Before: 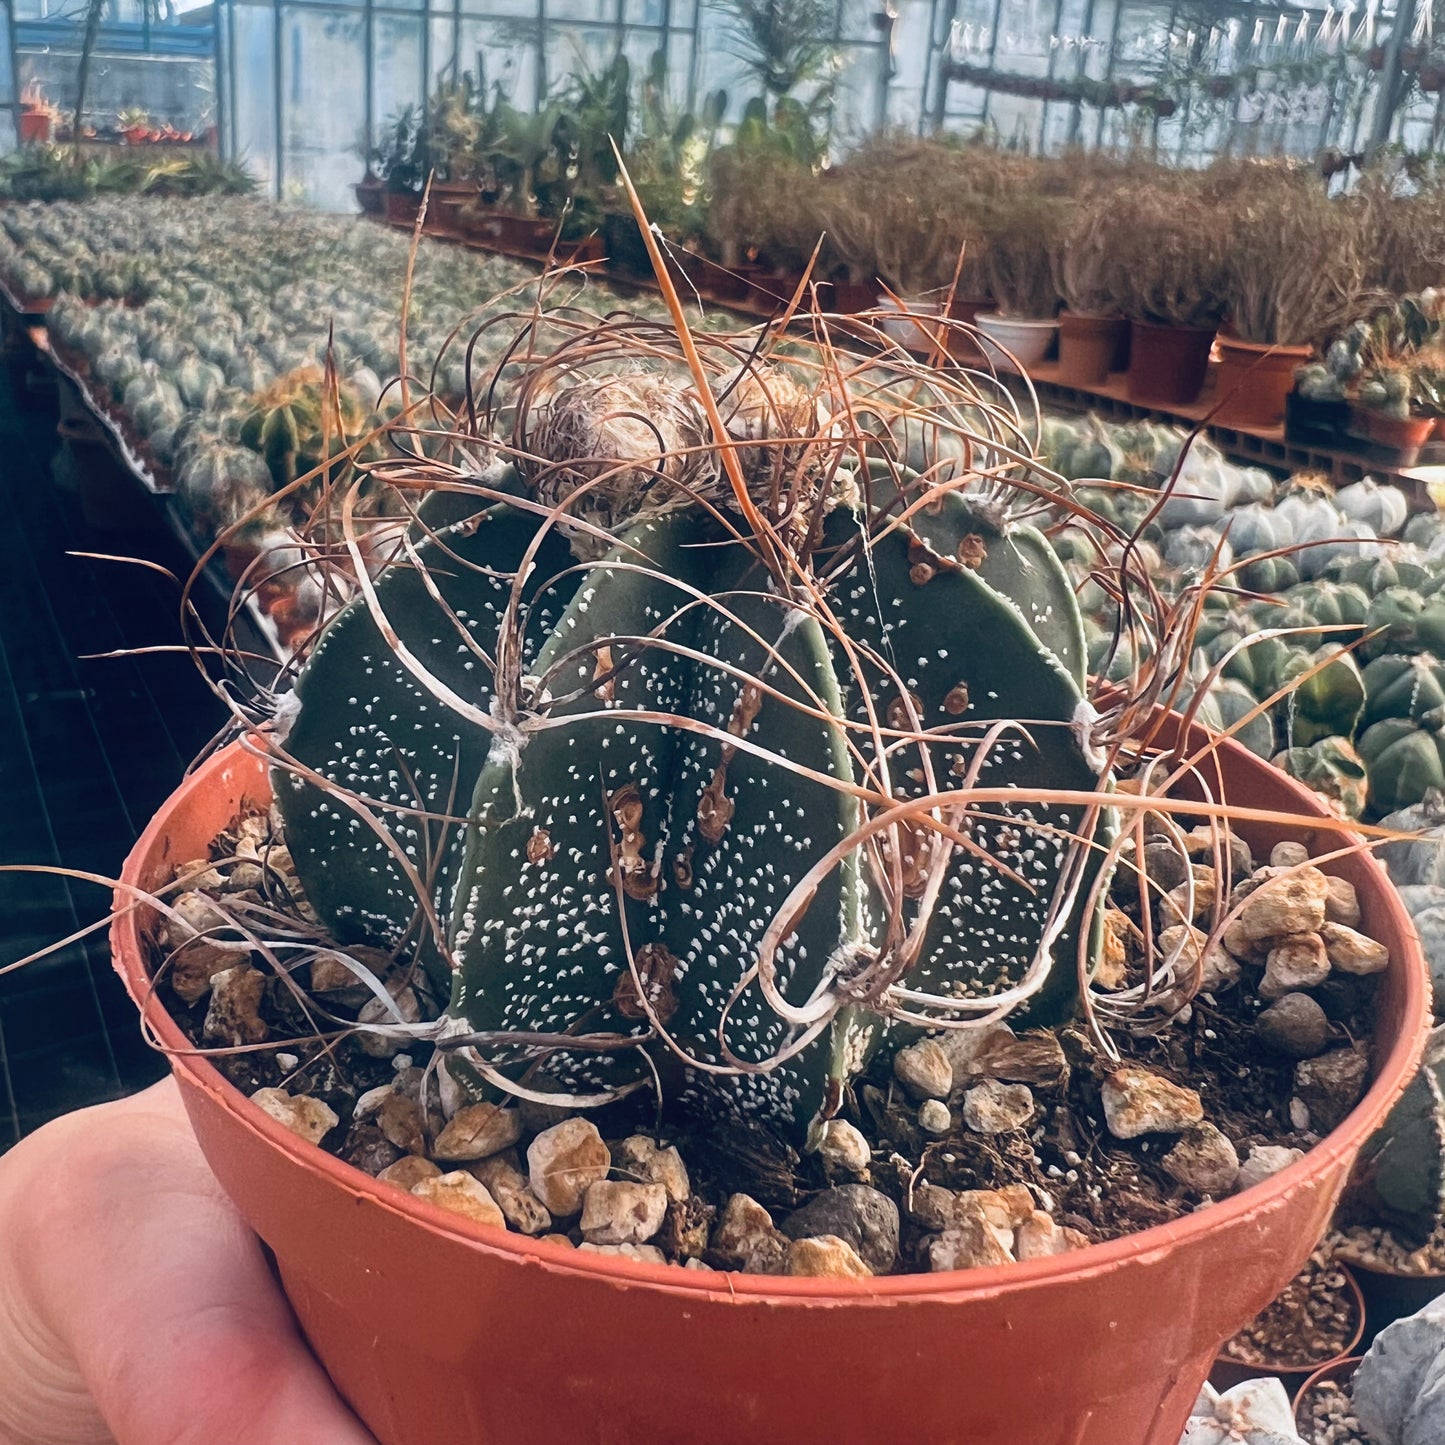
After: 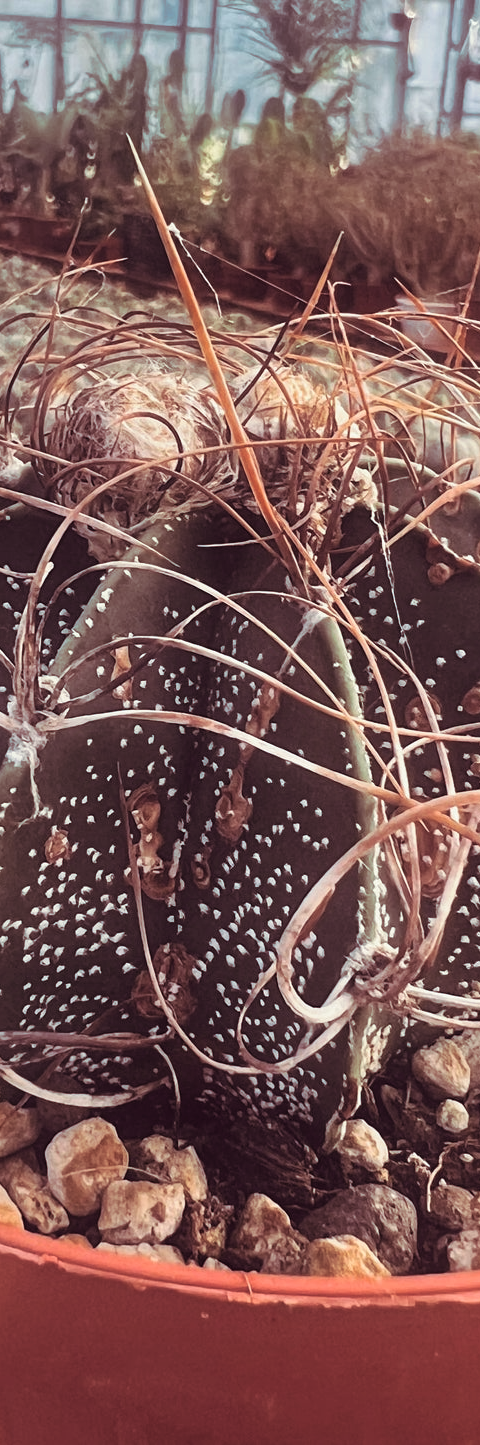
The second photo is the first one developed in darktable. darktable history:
white balance: red 1.009, blue 0.985
split-toning: on, module defaults
crop: left 33.36%, right 33.36%
